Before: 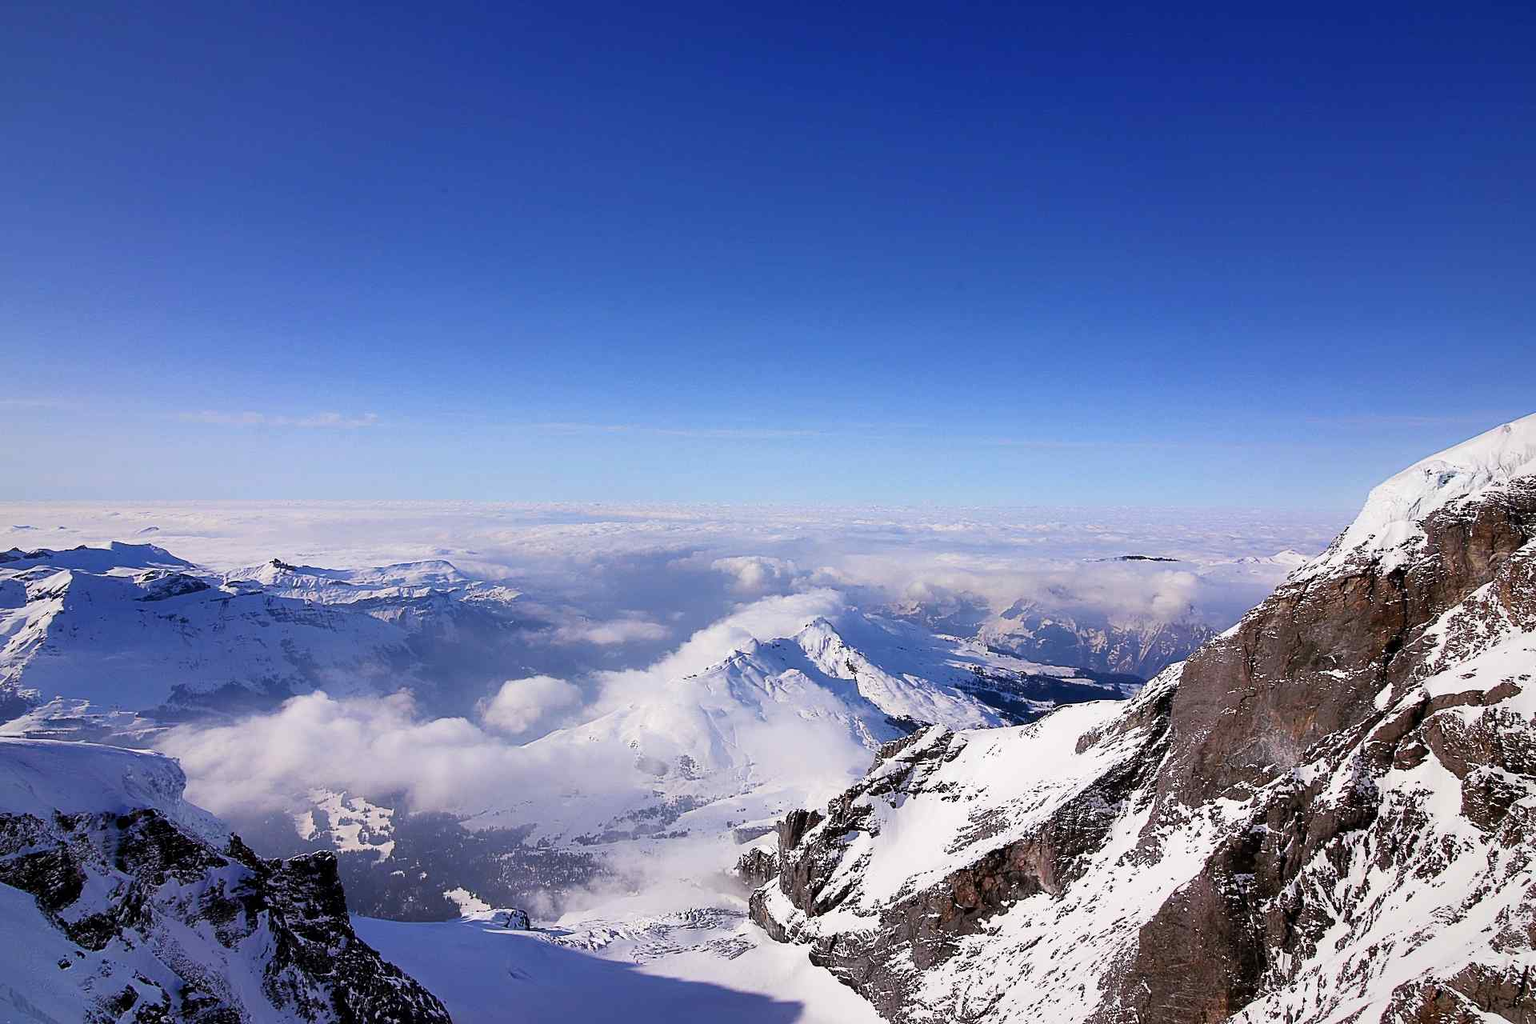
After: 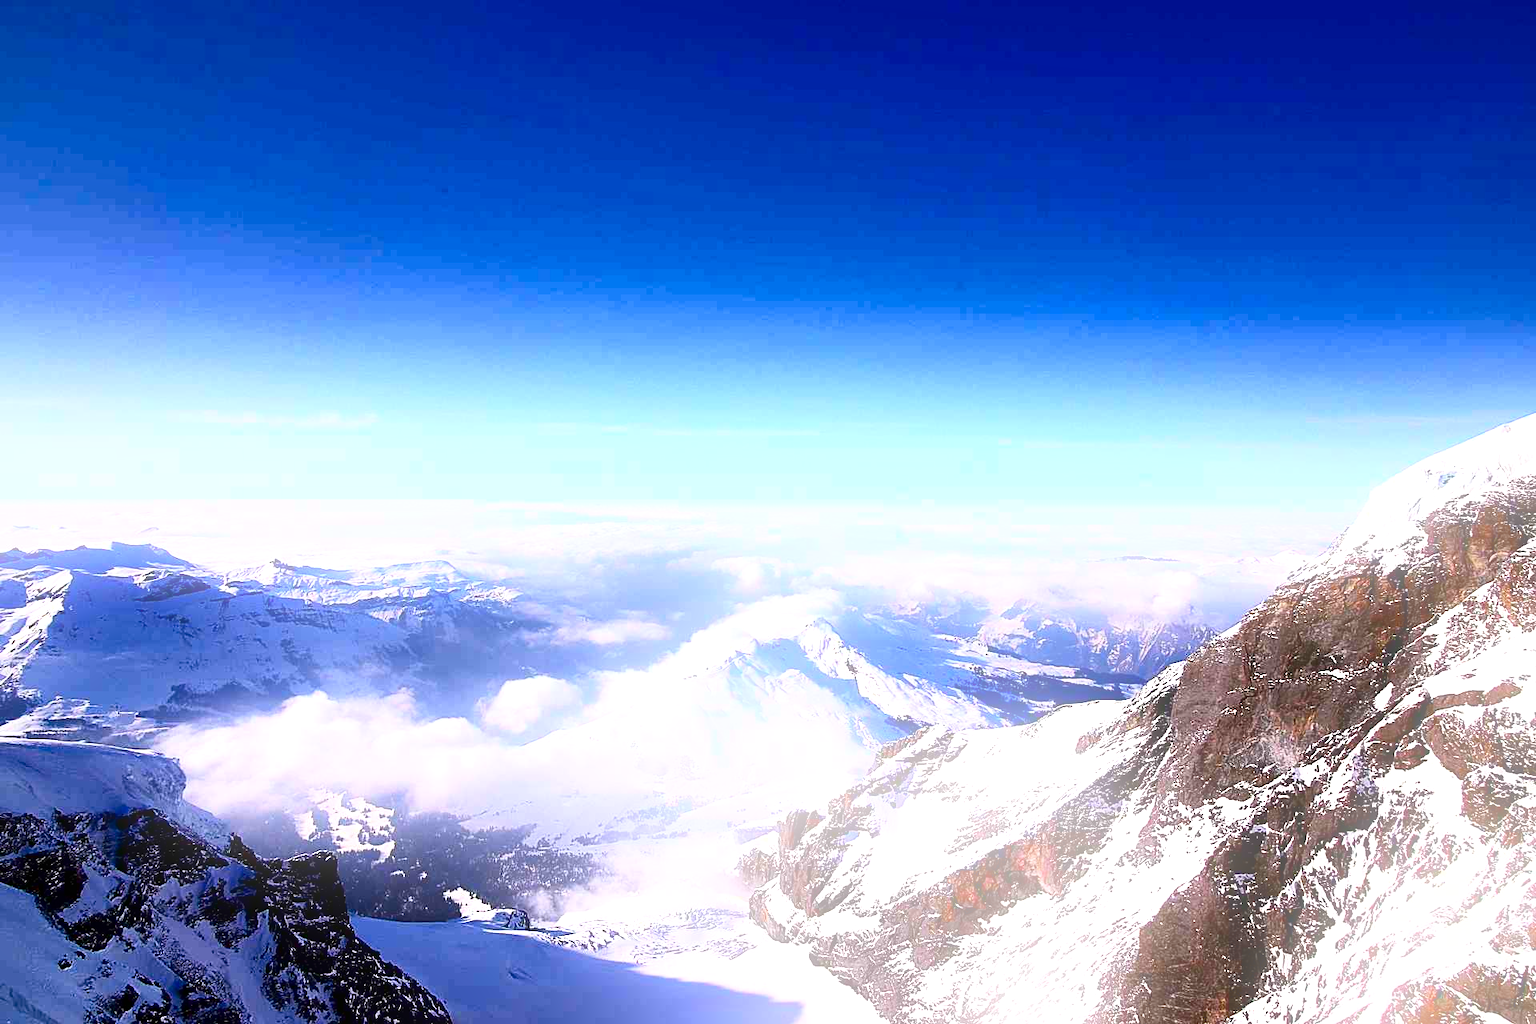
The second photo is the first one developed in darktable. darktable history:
contrast brightness saturation: contrast 0.24, brightness -0.24, saturation 0.14
bloom: size 16%, threshold 98%, strength 20%
exposure: black level correction 0, exposure 1.2 EV, compensate exposure bias true, compensate highlight preservation false
local contrast: mode bilateral grid, contrast 20, coarseness 50, detail 120%, midtone range 0.2
